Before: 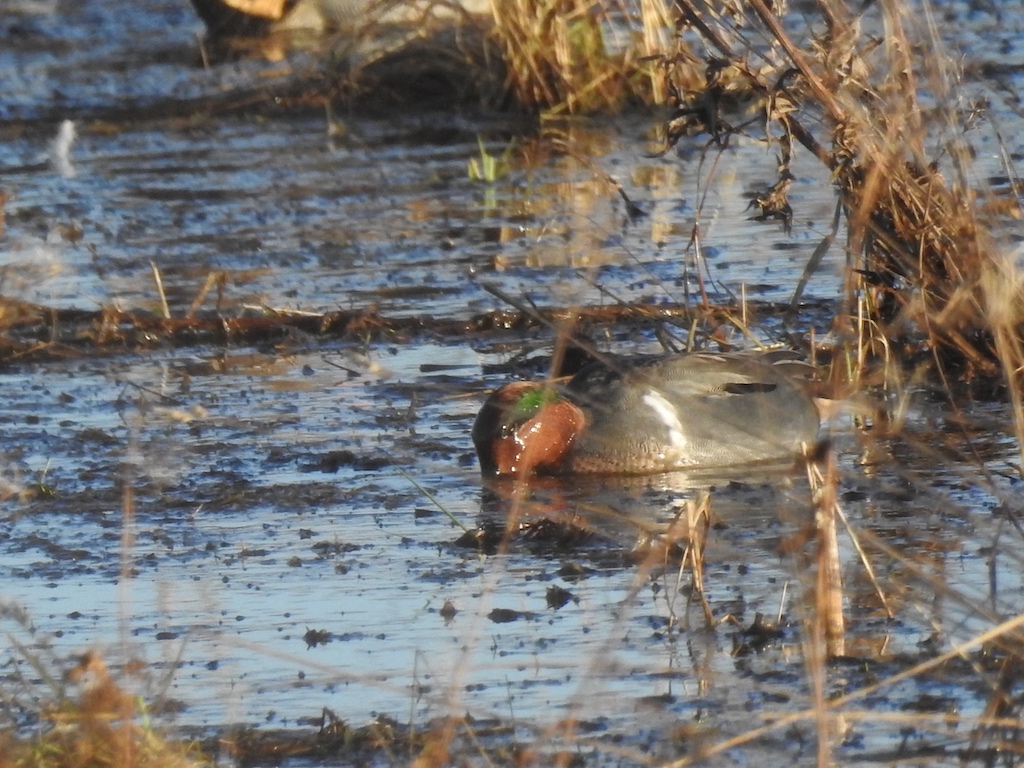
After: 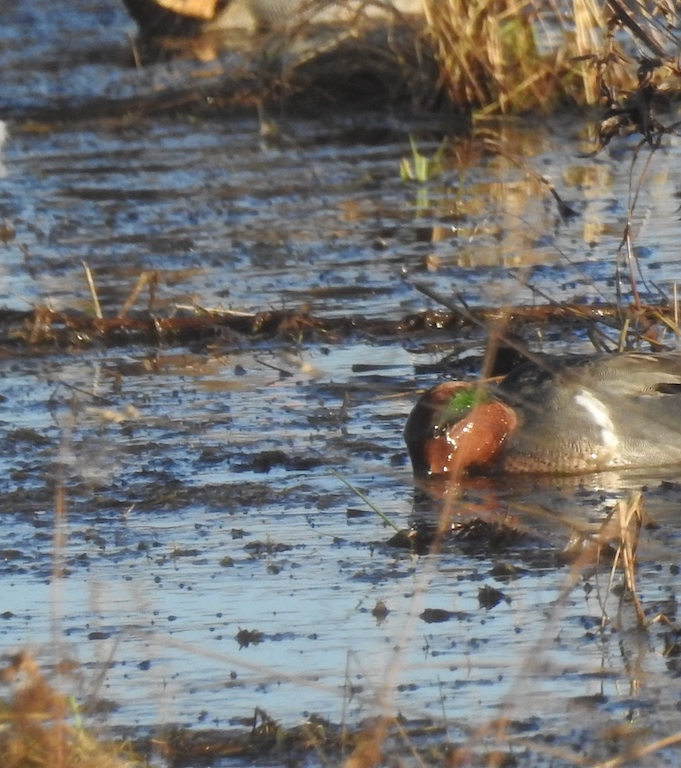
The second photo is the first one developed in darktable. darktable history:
crop and rotate: left 6.699%, right 26.733%
exposure: compensate exposure bias true, compensate highlight preservation false
